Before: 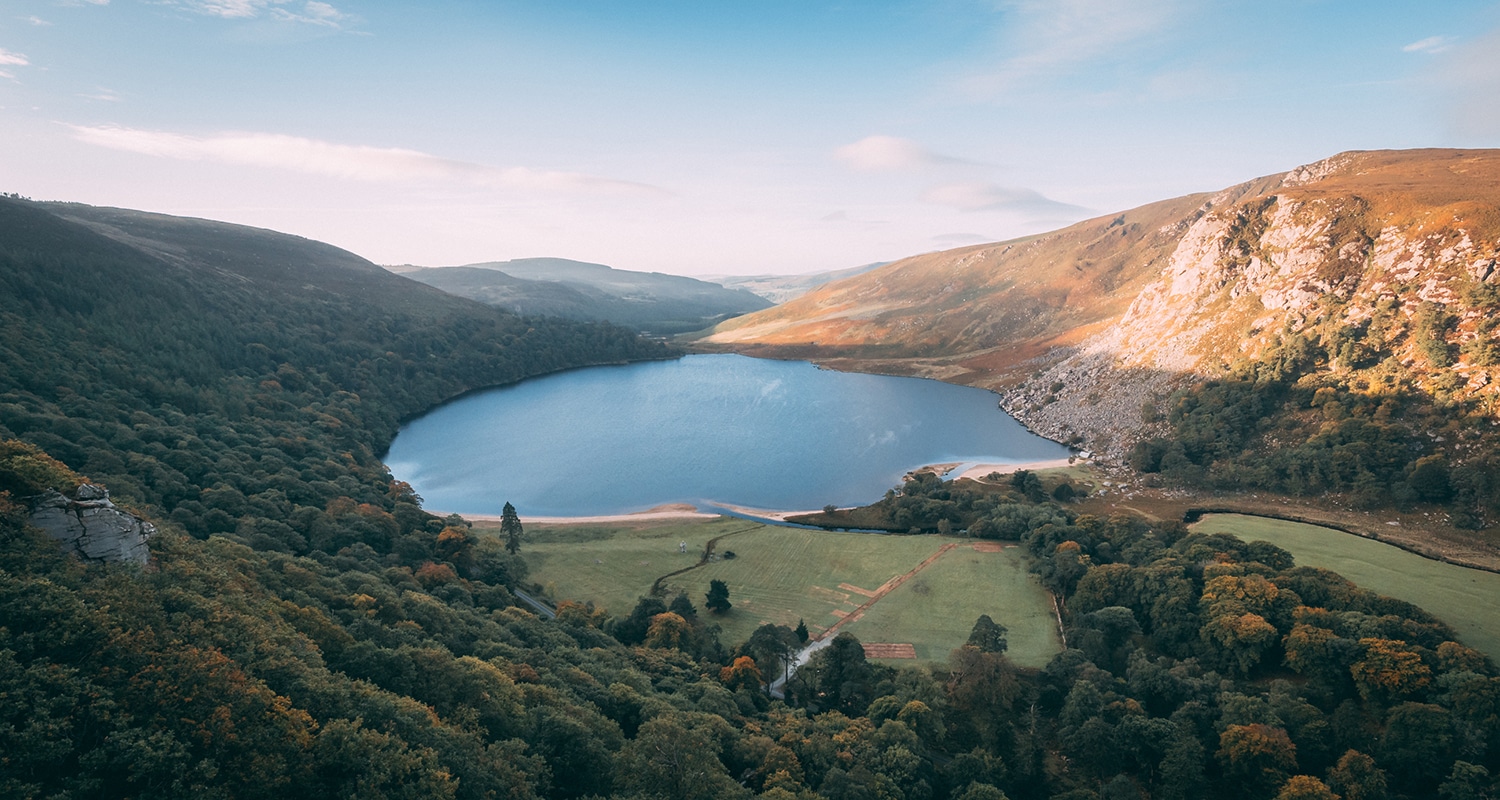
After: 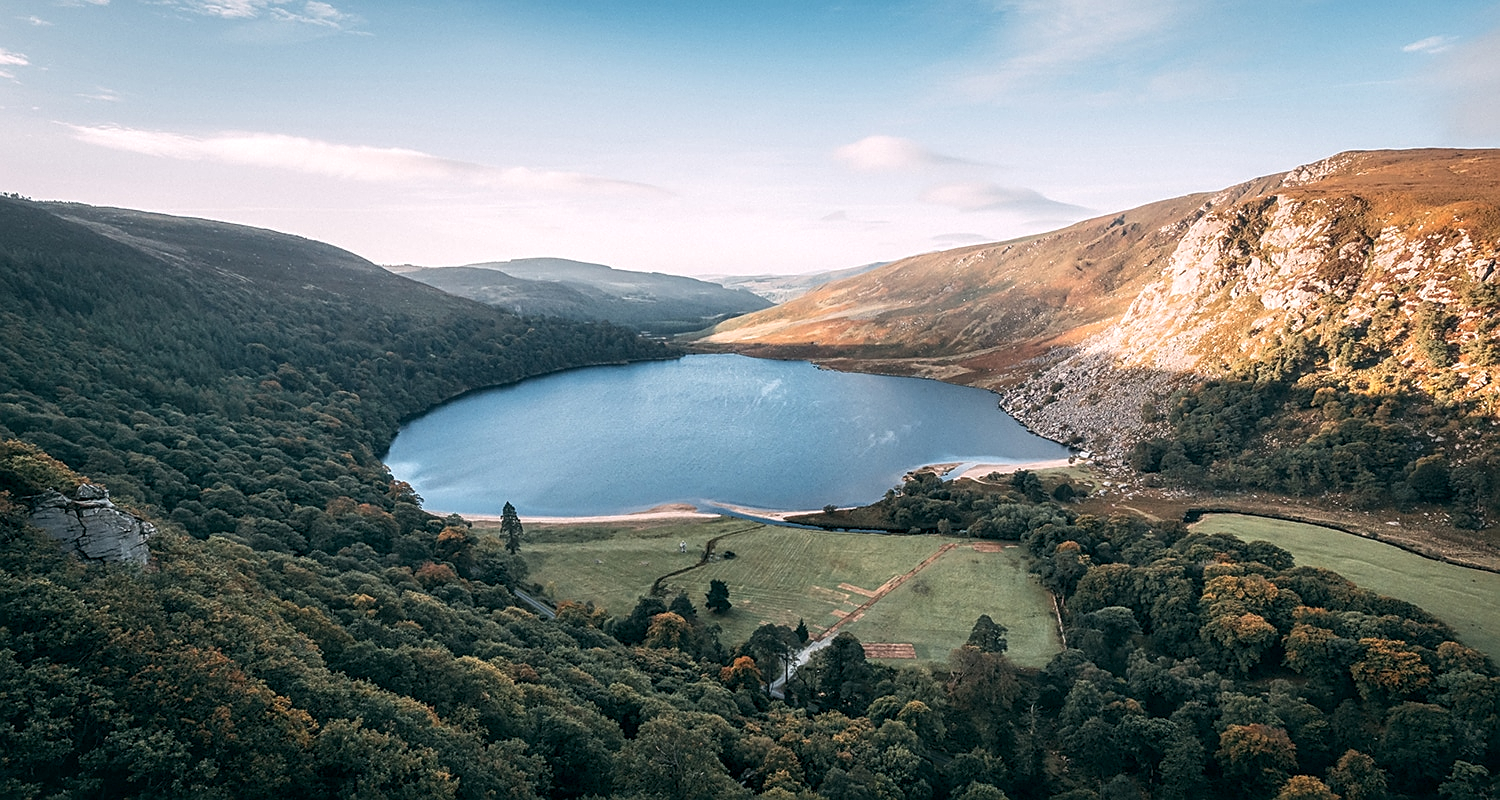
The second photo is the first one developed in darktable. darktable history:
local contrast: detail 150%
sharpen: on, module defaults
tone curve: curves: ch0 [(0, 0) (0.003, 0.003) (0.011, 0.011) (0.025, 0.024) (0.044, 0.043) (0.069, 0.068) (0.1, 0.097) (0.136, 0.133) (0.177, 0.173) (0.224, 0.219) (0.277, 0.27) (0.335, 0.327) (0.399, 0.39) (0.468, 0.457) (0.543, 0.545) (0.623, 0.625) (0.709, 0.71) (0.801, 0.801) (0.898, 0.898) (1, 1)], color space Lab, independent channels, preserve colors none
